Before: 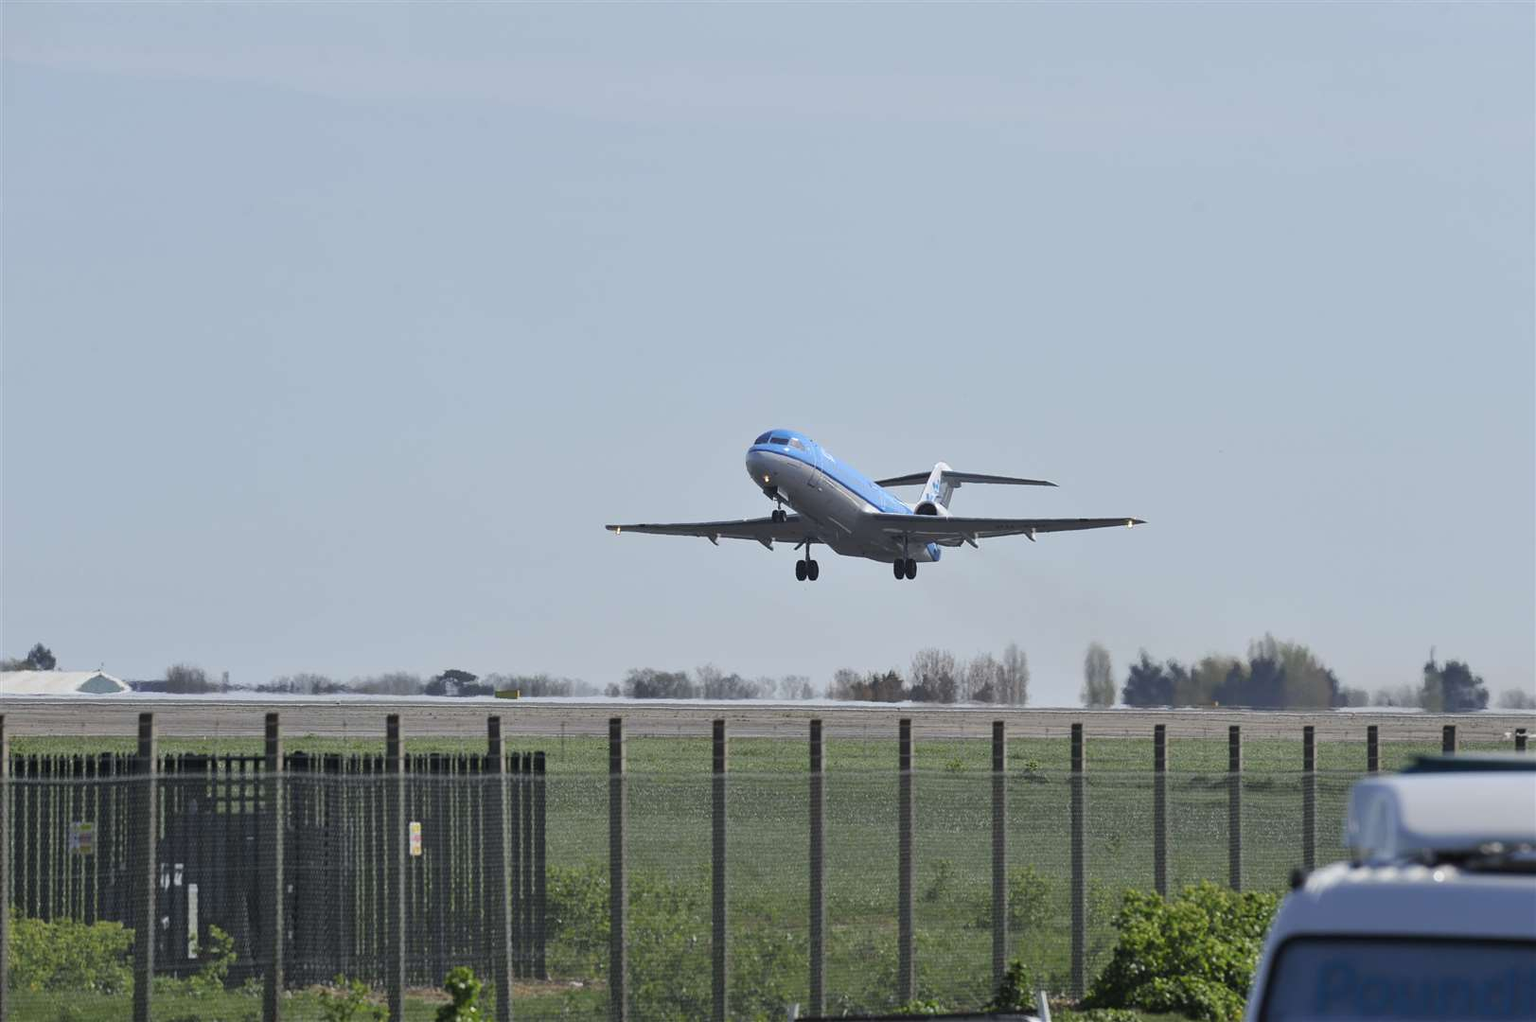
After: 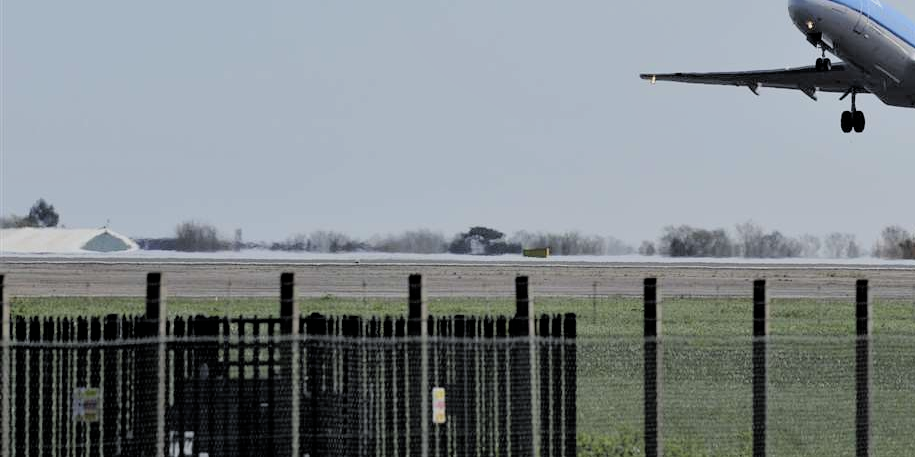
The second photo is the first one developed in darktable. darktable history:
tone equalizer: on, module defaults
filmic rgb: black relative exposure -3.3 EV, white relative exposure 3.46 EV, hardness 2.36, contrast 1.103
crop: top 44.628%, right 43.59%, bottom 12.969%
